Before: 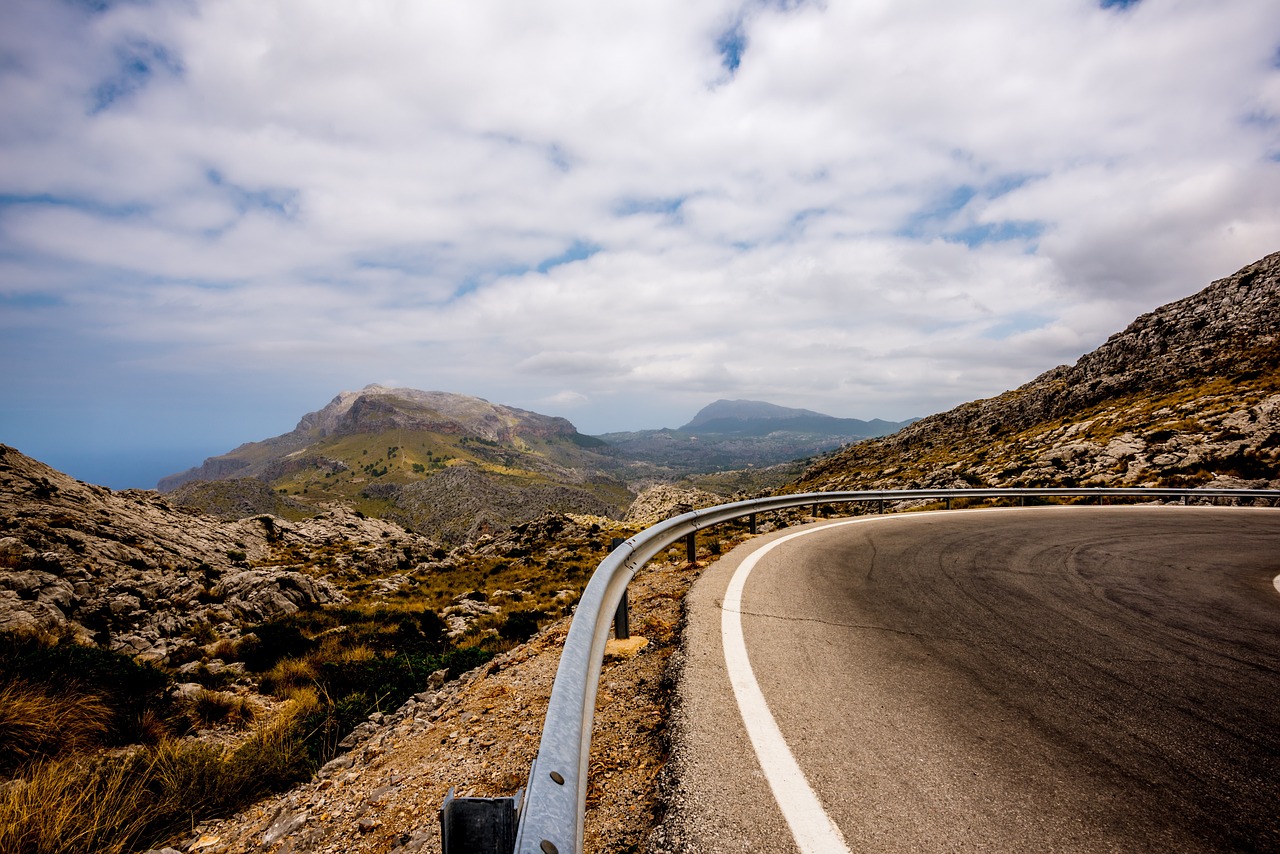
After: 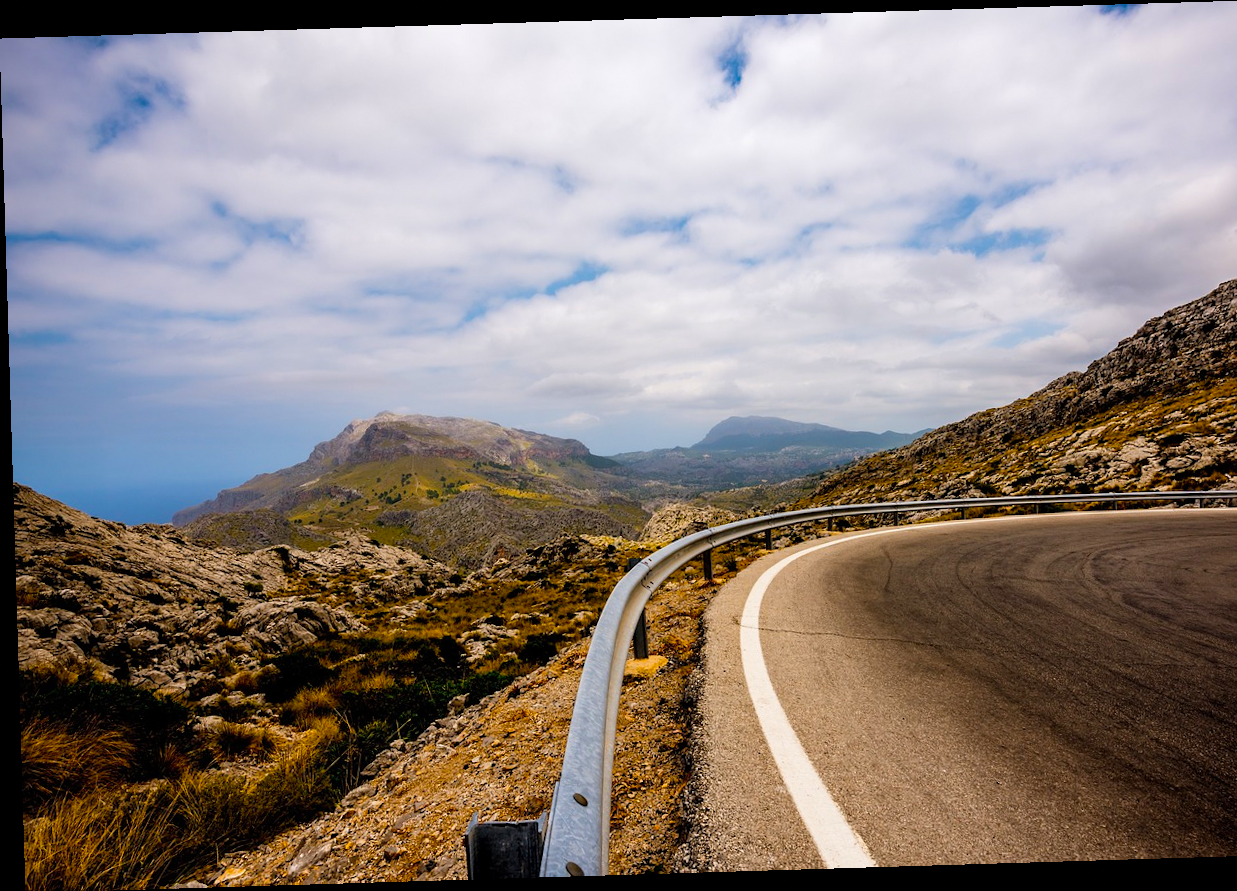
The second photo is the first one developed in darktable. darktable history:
grain: coarseness 0.81 ISO, strength 1.34%, mid-tones bias 0%
rotate and perspective: rotation -1.75°, automatic cropping off
color balance rgb: perceptual saturation grading › global saturation 20%, global vibrance 20%
crop and rotate: right 5.167%
